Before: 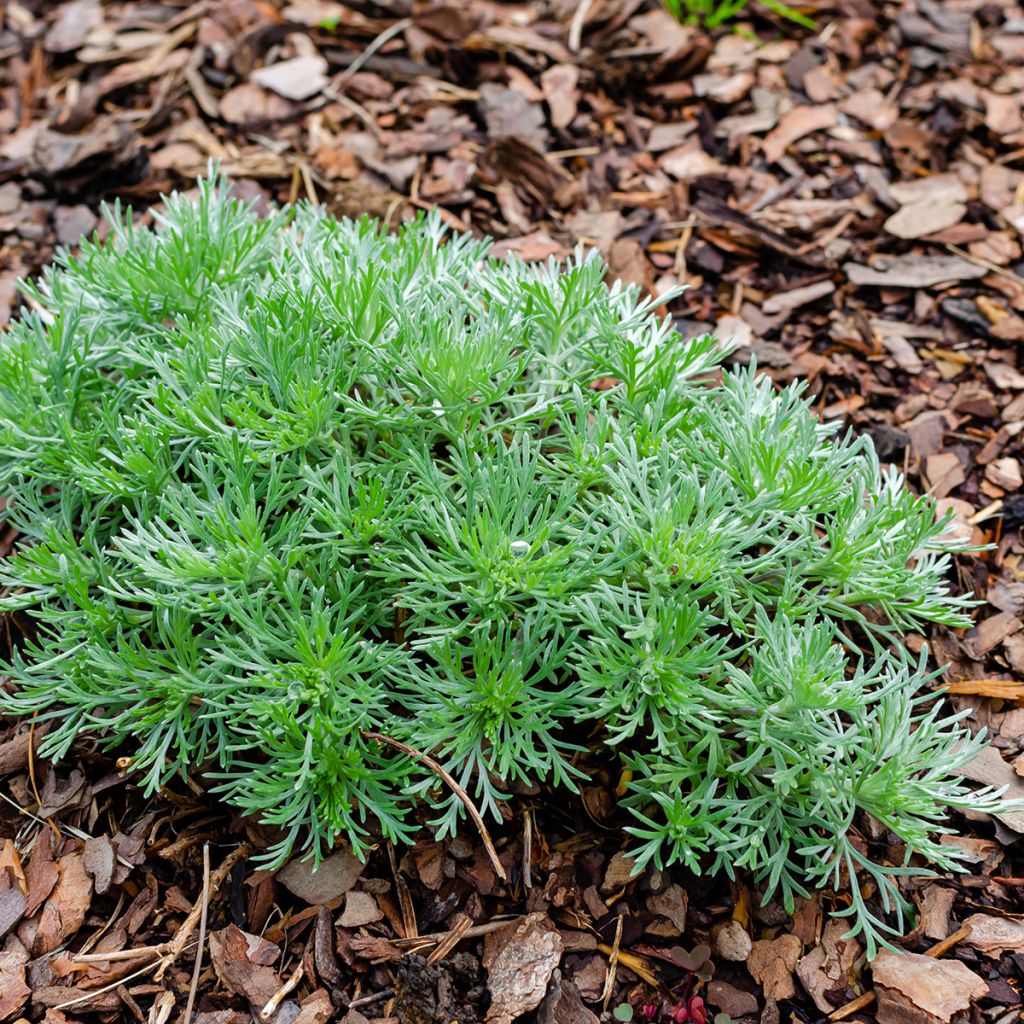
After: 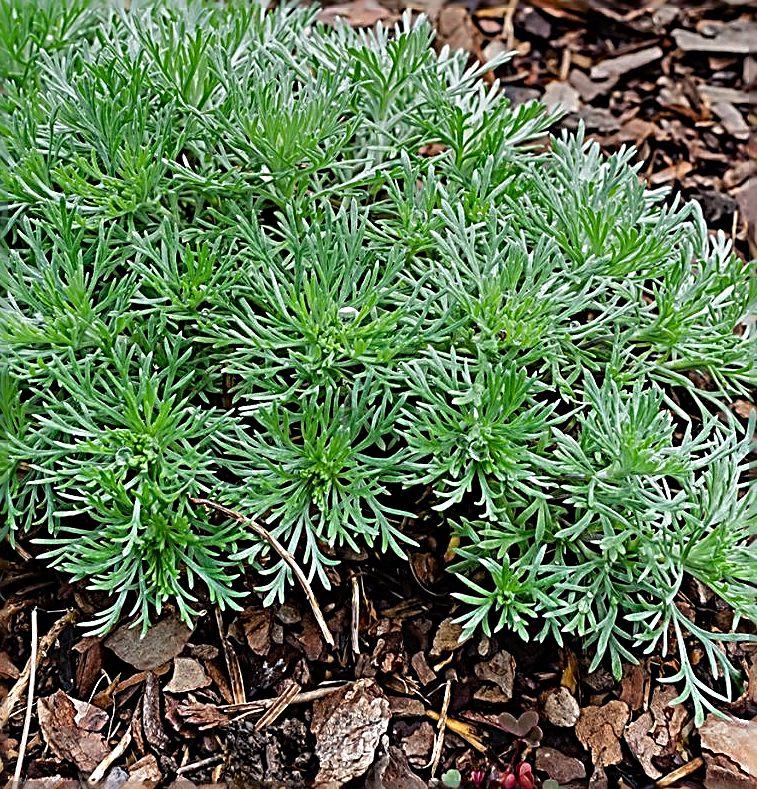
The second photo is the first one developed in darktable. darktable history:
sharpen: radius 3.158, amount 1.731
crop: left 16.871%, top 22.857%, right 9.116%
graduated density: on, module defaults
